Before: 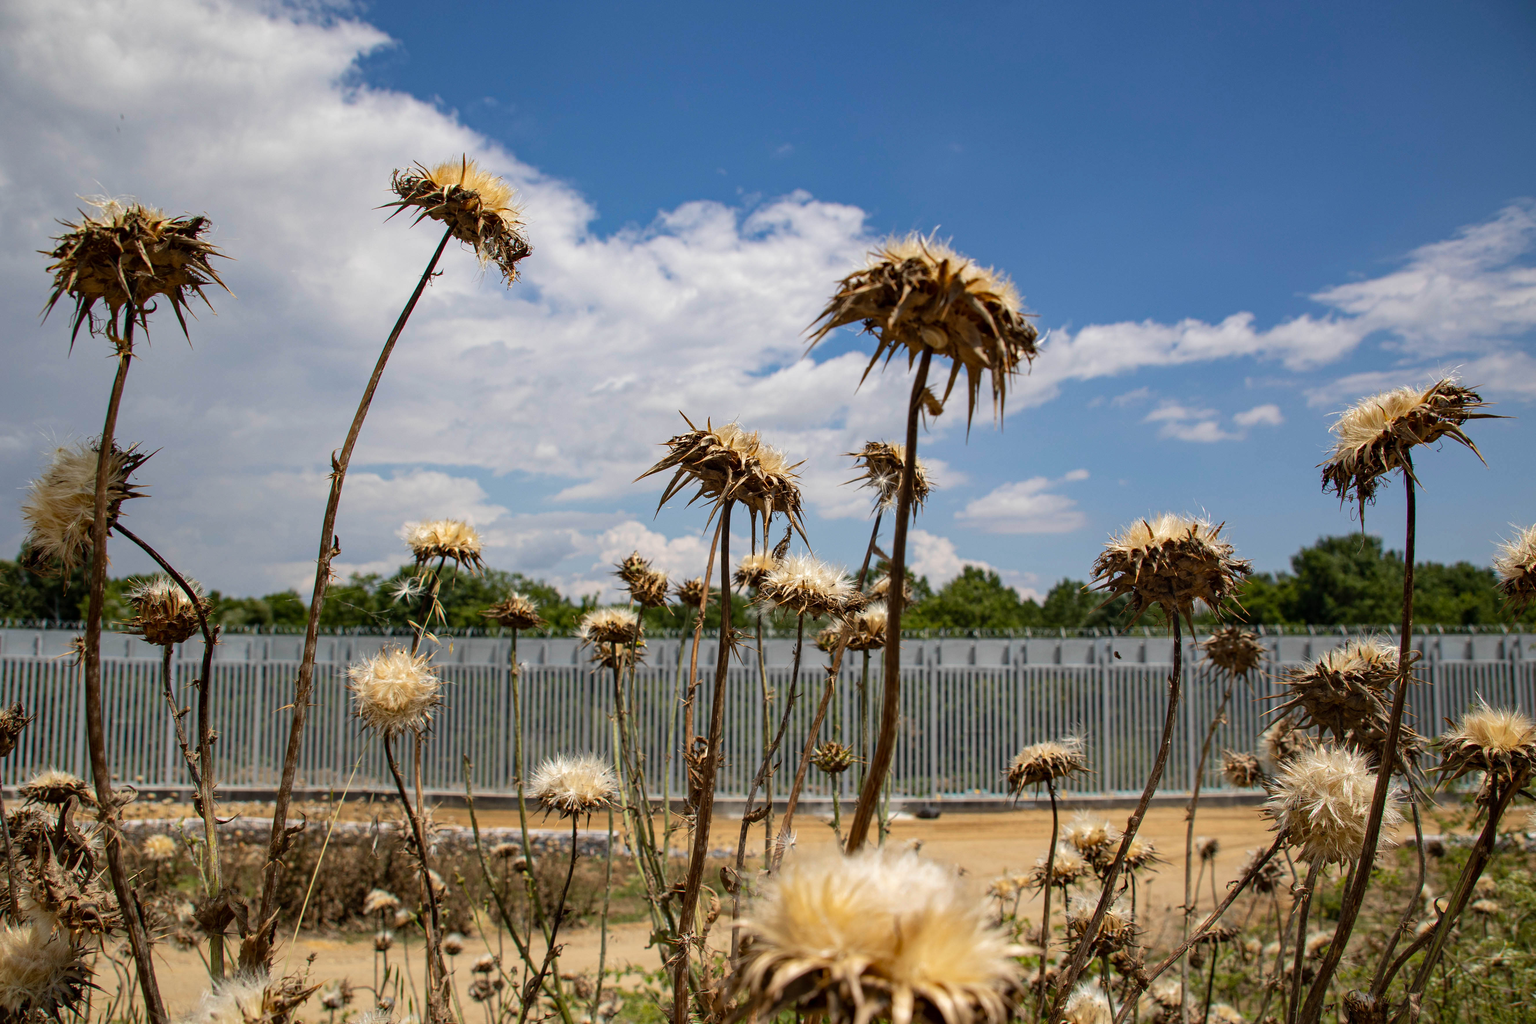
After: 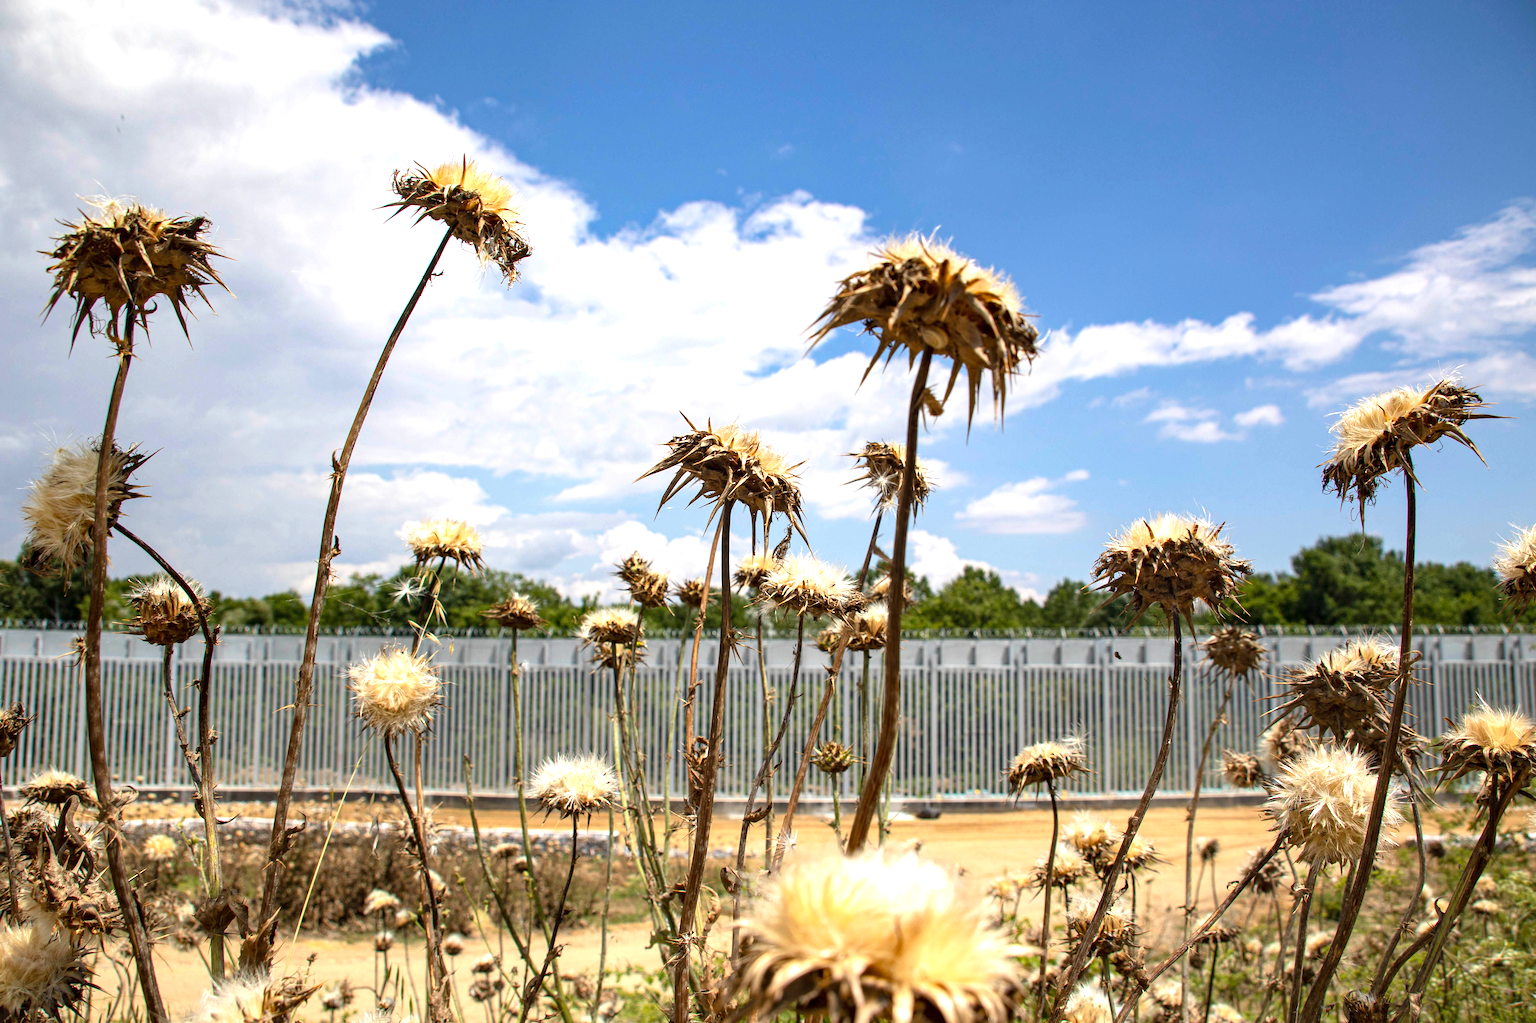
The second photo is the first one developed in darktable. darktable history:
exposure: black level correction 0, exposure 0.933 EV, compensate highlight preservation false
